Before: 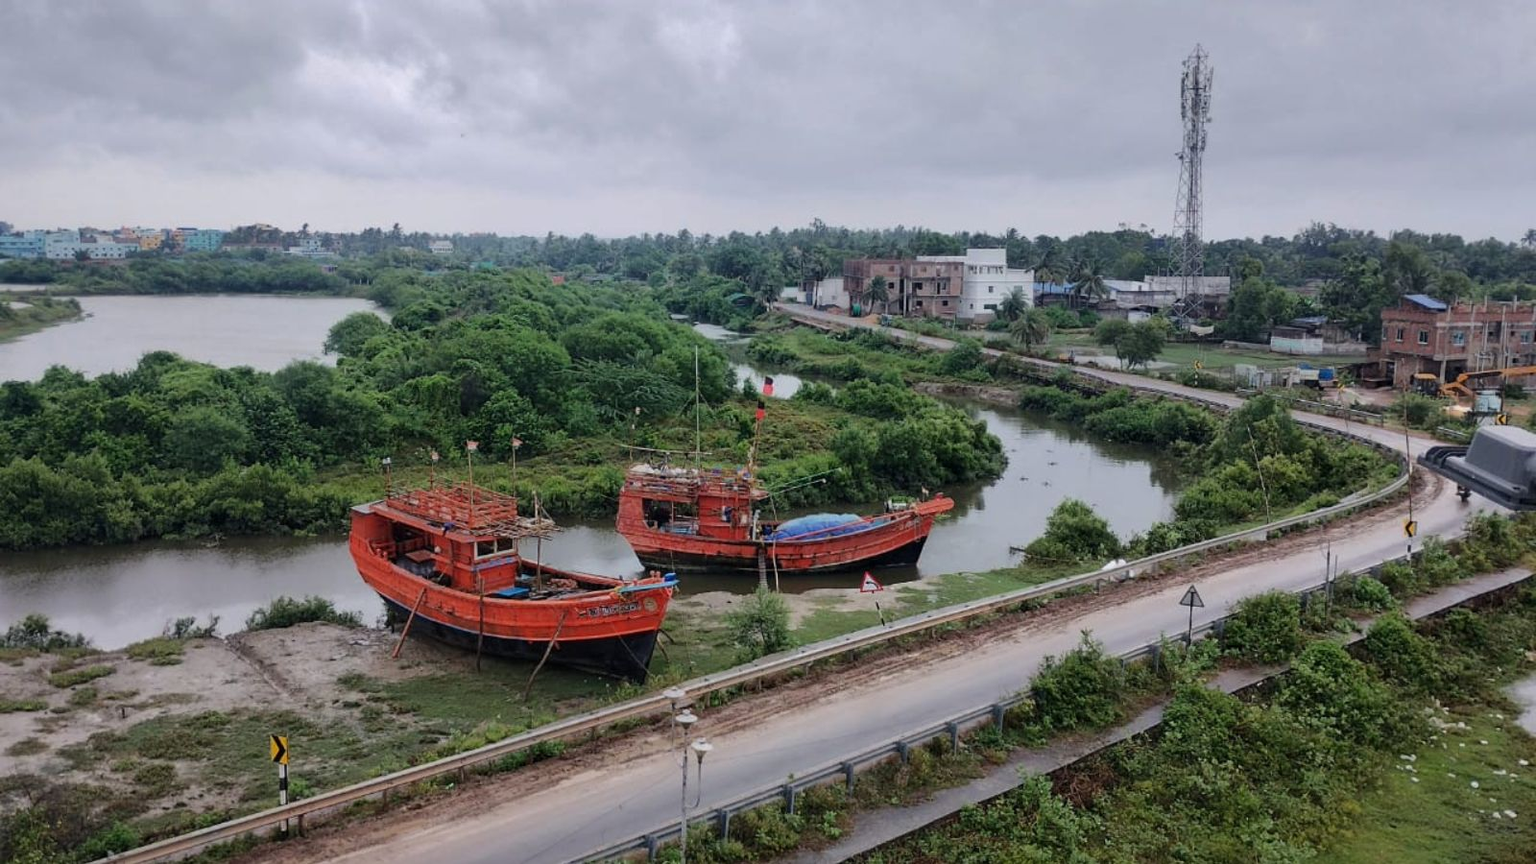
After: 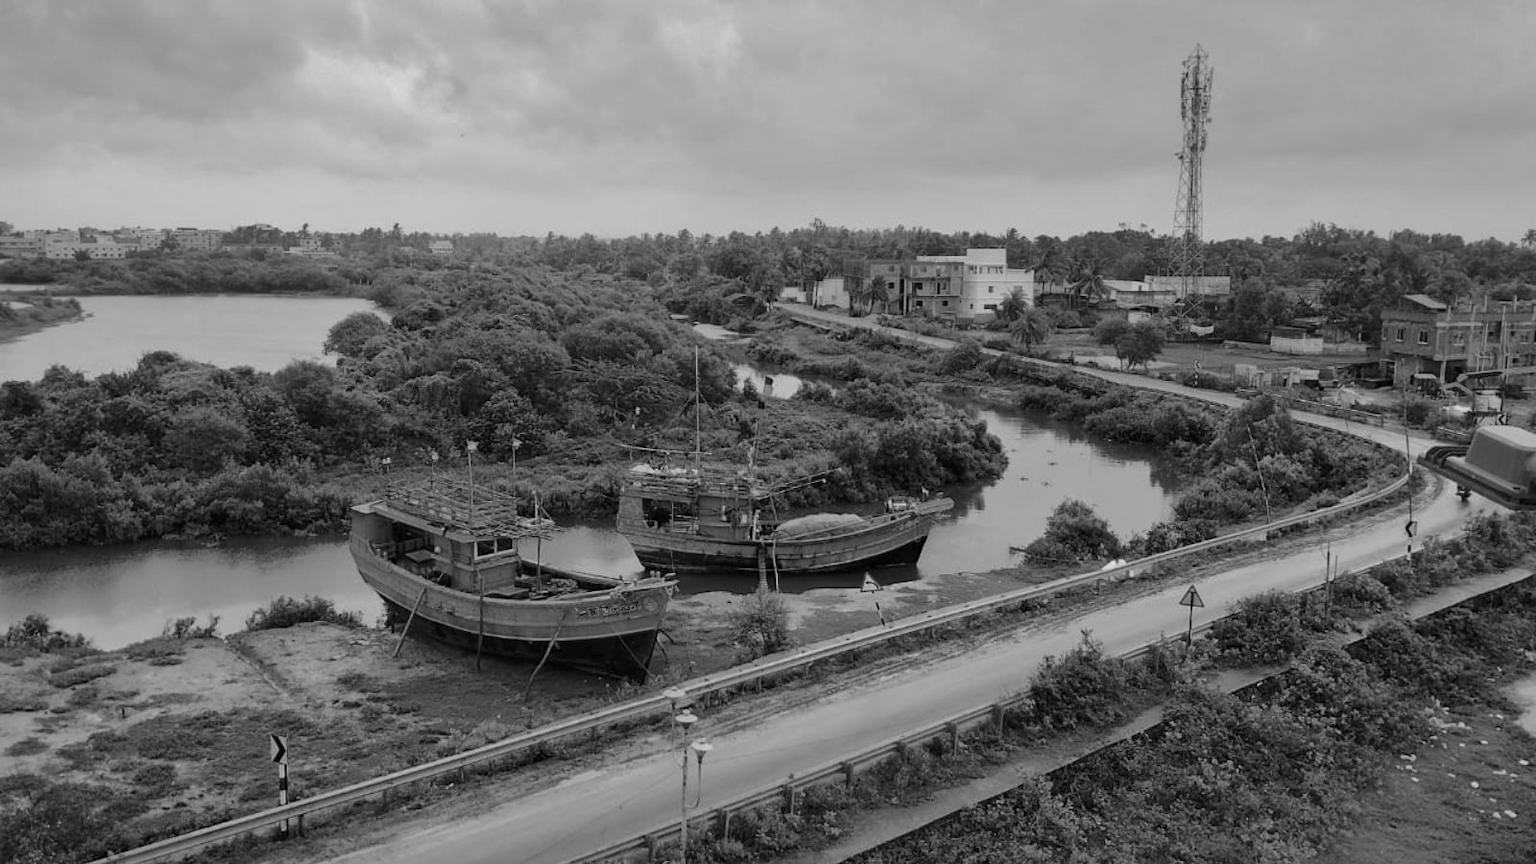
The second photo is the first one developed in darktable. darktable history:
rotate and perspective: automatic cropping original format, crop left 0, crop top 0
monochrome: a 30.25, b 92.03
